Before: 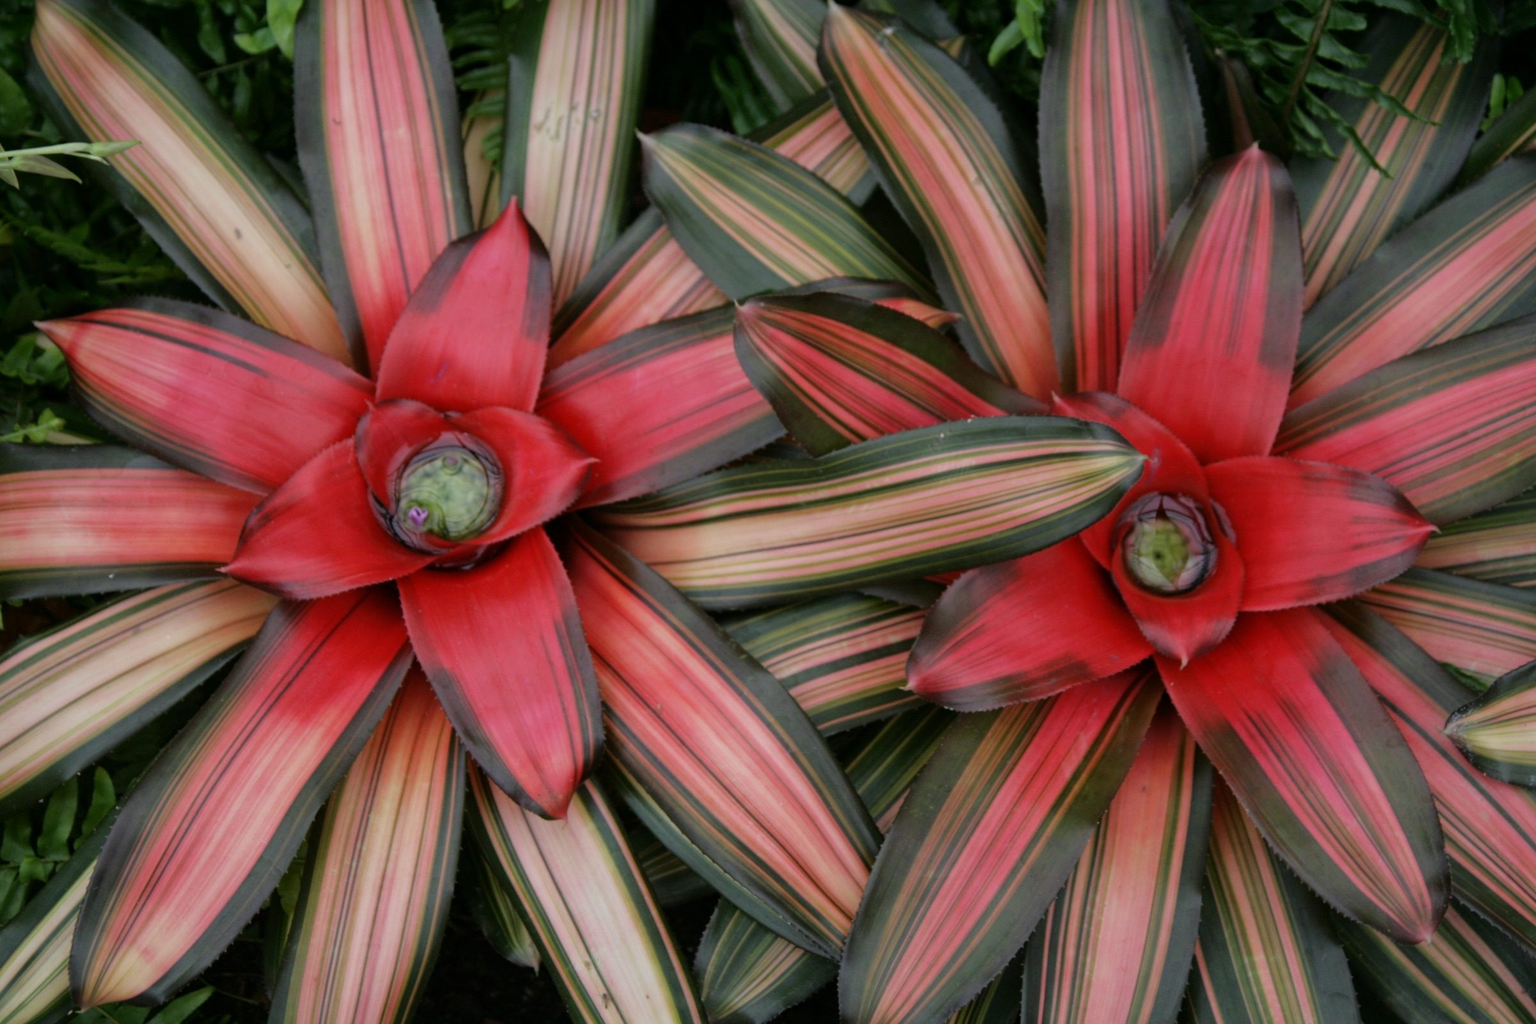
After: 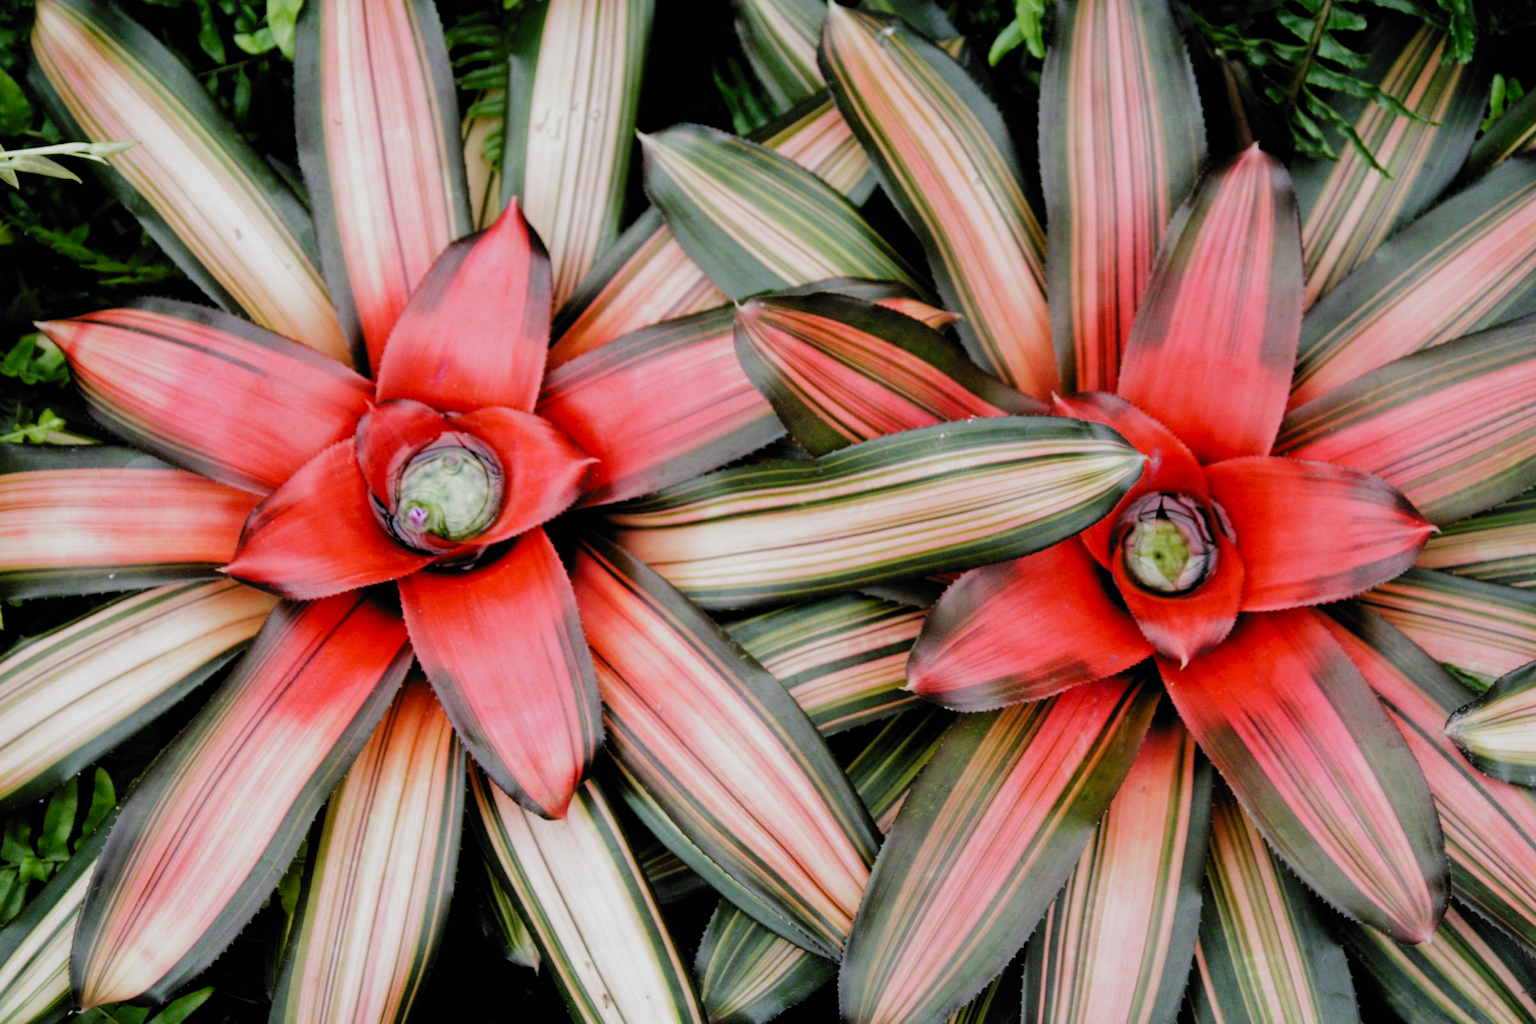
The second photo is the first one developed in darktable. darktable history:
filmic rgb: black relative exposure -5.02 EV, white relative exposure 3.97 EV, hardness 2.88, contrast 1.095, highlights saturation mix -18.79%, add noise in highlights 0, preserve chrominance no, color science v3 (2019), use custom middle-gray values true, contrast in highlights soft
exposure: black level correction 0, exposure 1.189 EV, compensate highlight preservation false
